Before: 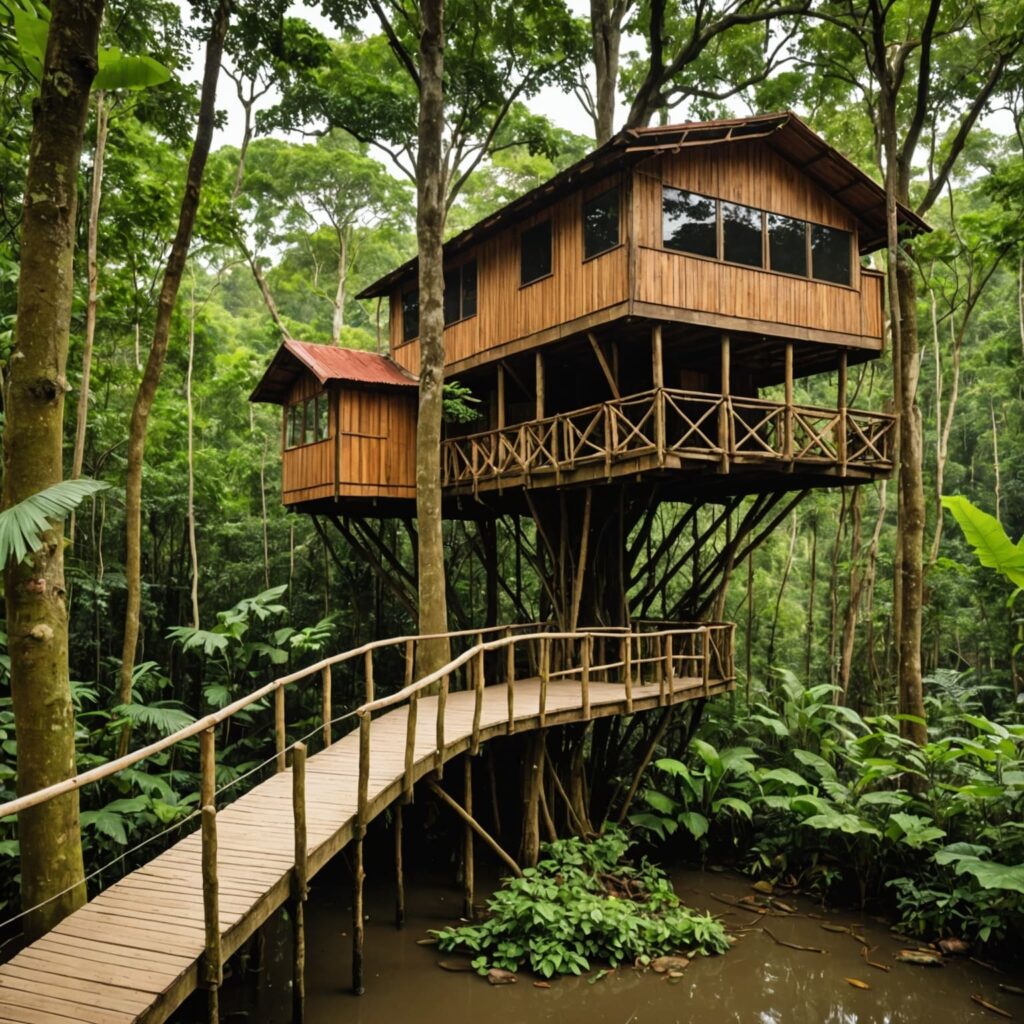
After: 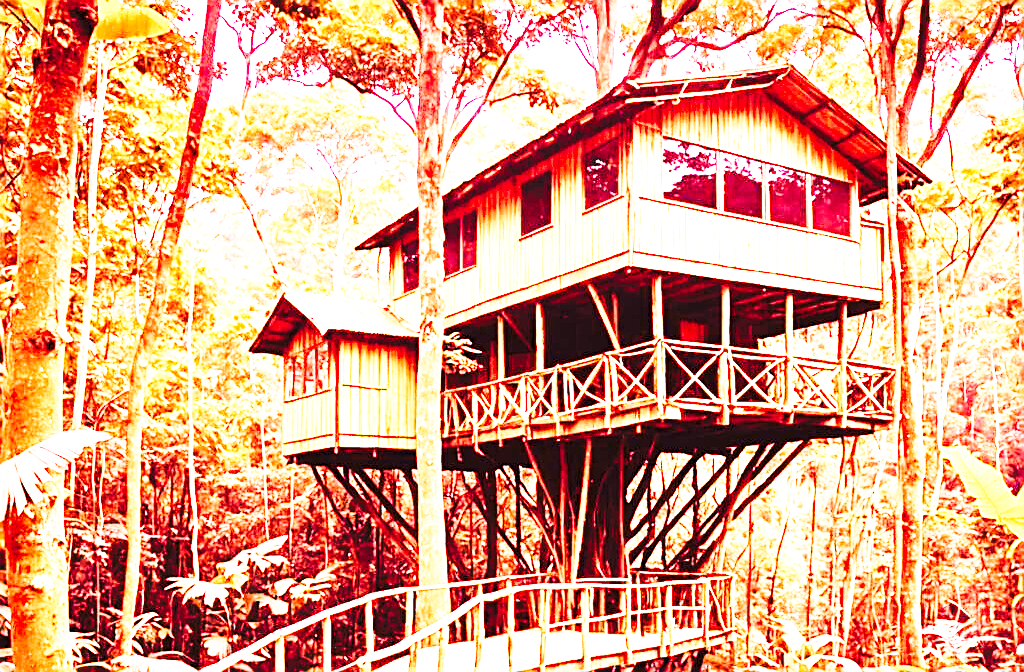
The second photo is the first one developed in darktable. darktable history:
crop and rotate: top 4.848%, bottom 29.503%
sharpen: on, module defaults
exposure: black level correction 0, exposure 0.877 EV, compensate exposure bias true, compensate highlight preservation false
white balance: red 4.26, blue 1.802
tone curve: curves: ch0 [(0, 0) (0.003, 0.009) (0.011, 0.019) (0.025, 0.034) (0.044, 0.057) (0.069, 0.082) (0.1, 0.104) (0.136, 0.131) (0.177, 0.165) (0.224, 0.212) (0.277, 0.279) (0.335, 0.342) (0.399, 0.401) (0.468, 0.477) (0.543, 0.572) (0.623, 0.675) (0.709, 0.772) (0.801, 0.85) (0.898, 0.942) (1, 1)], preserve colors none
base curve: curves: ch0 [(0, 0) (0.036, 0.037) (0.121, 0.228) (0.46, 0.76) (0.859, 0.983) (1, 1)], preserve colors none
